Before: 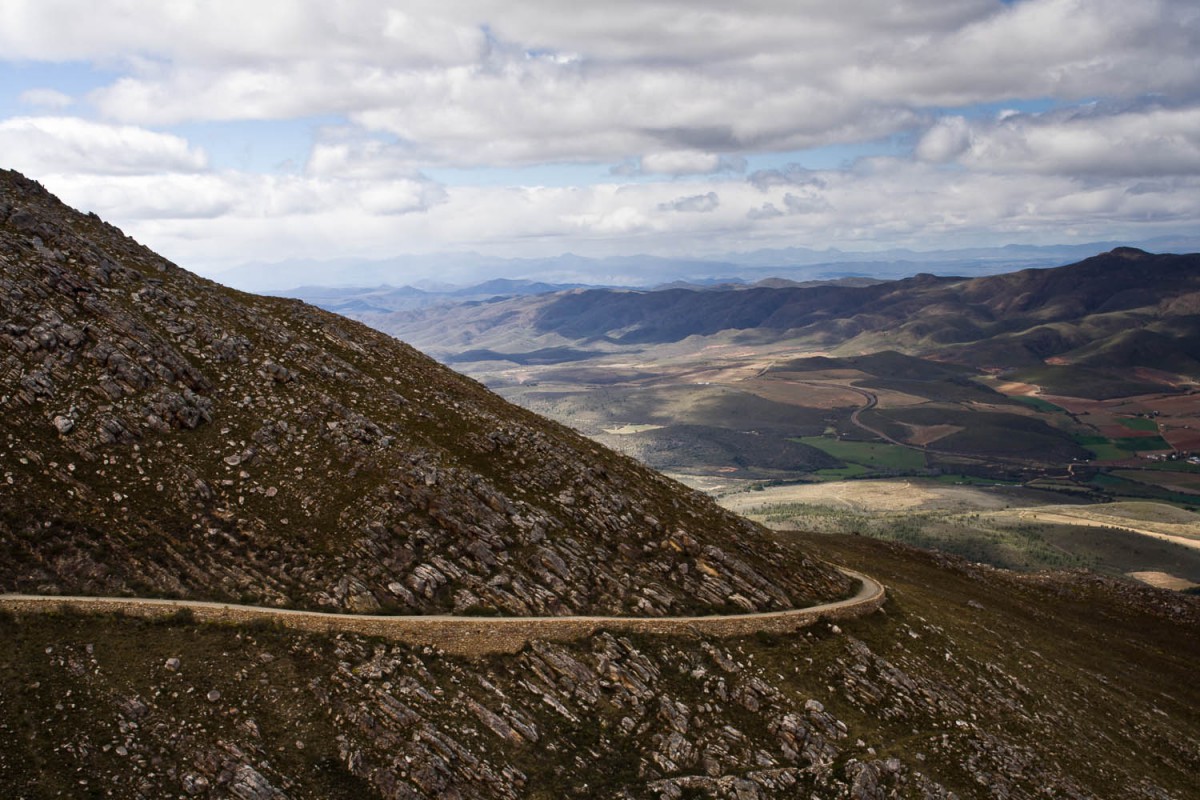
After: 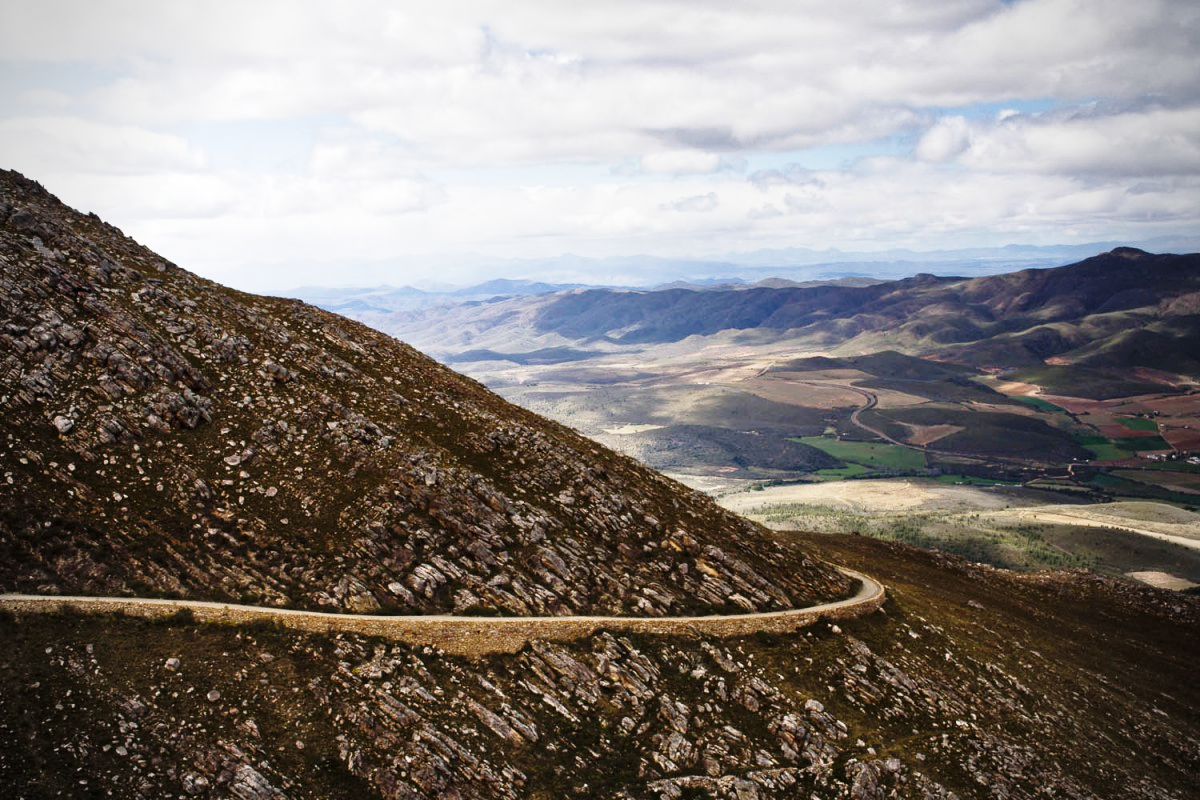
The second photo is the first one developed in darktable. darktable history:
vignetting: unbound false
contrast brightness saturation: saturation -0.05
base curve: curves: ch0 [(0, 0) (0.028, 0.03) (0.121, 0.232) (0.46, 0.748) (0.859, 0.968) (1, 1)], preserve colors none
